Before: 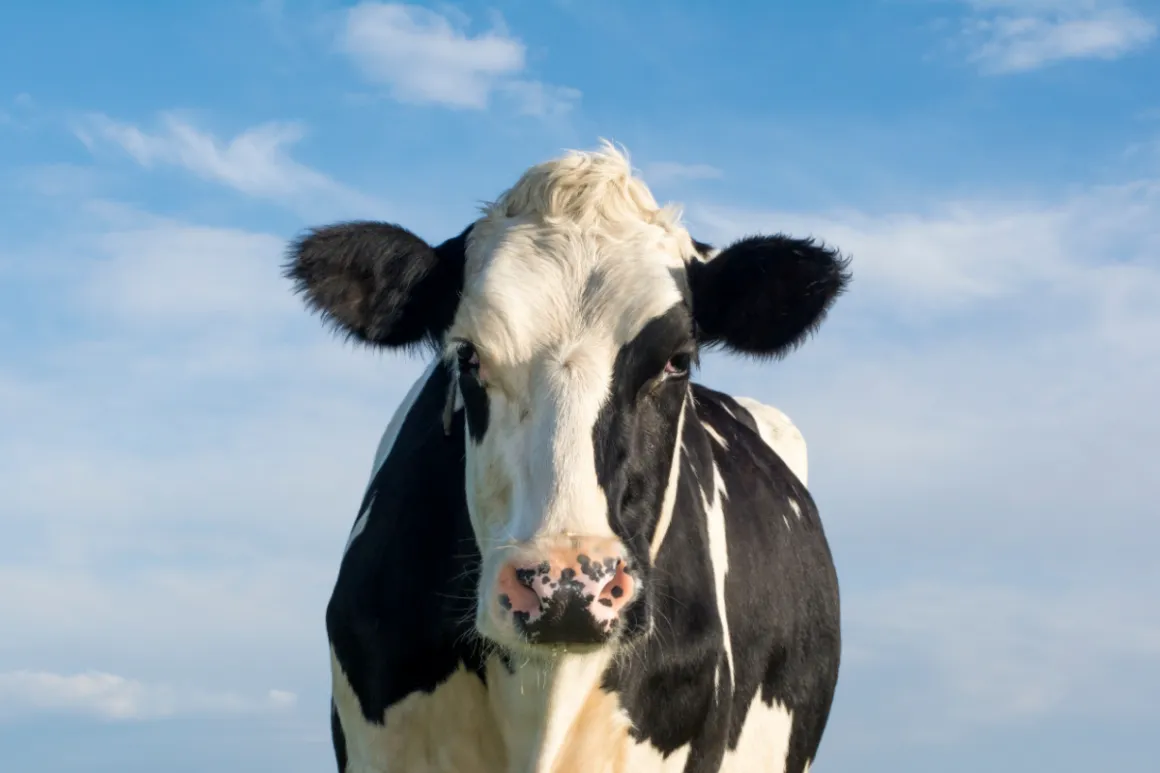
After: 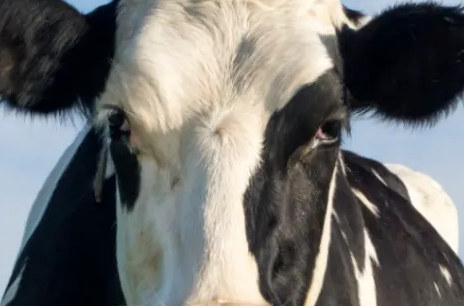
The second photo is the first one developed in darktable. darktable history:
crop: left 30.15%, top 30.149%, right 29.808%, bottom 30.19%
